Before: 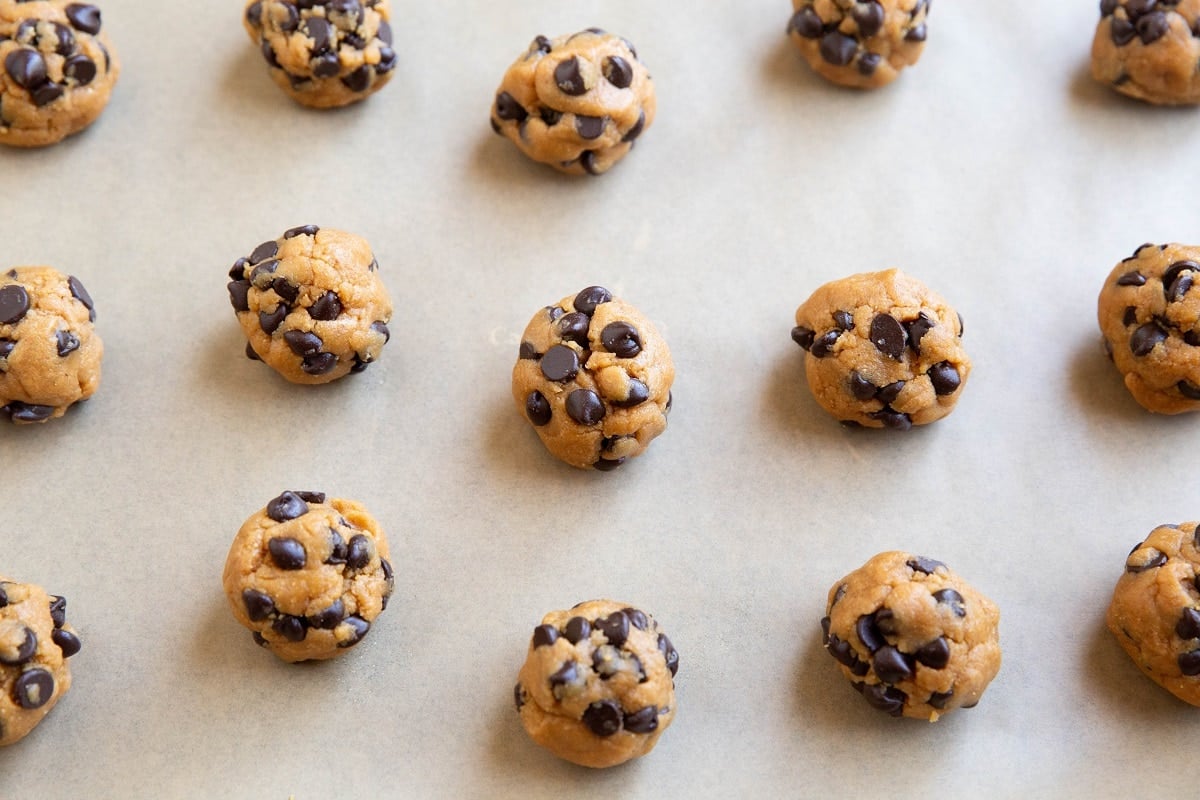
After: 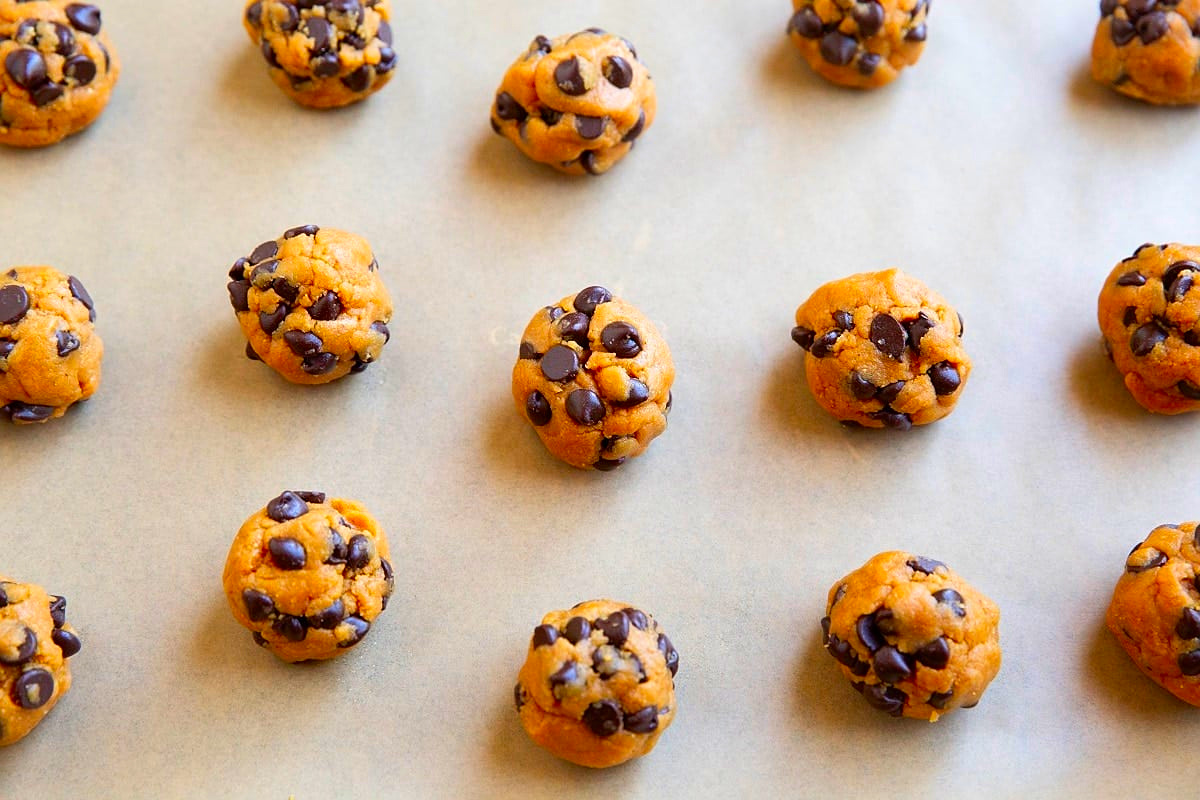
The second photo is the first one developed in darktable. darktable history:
color correction: highlights b* 0.017, saturation 1.79
sharpen: radius 1.317, amount 0.303, threshold 0.017
